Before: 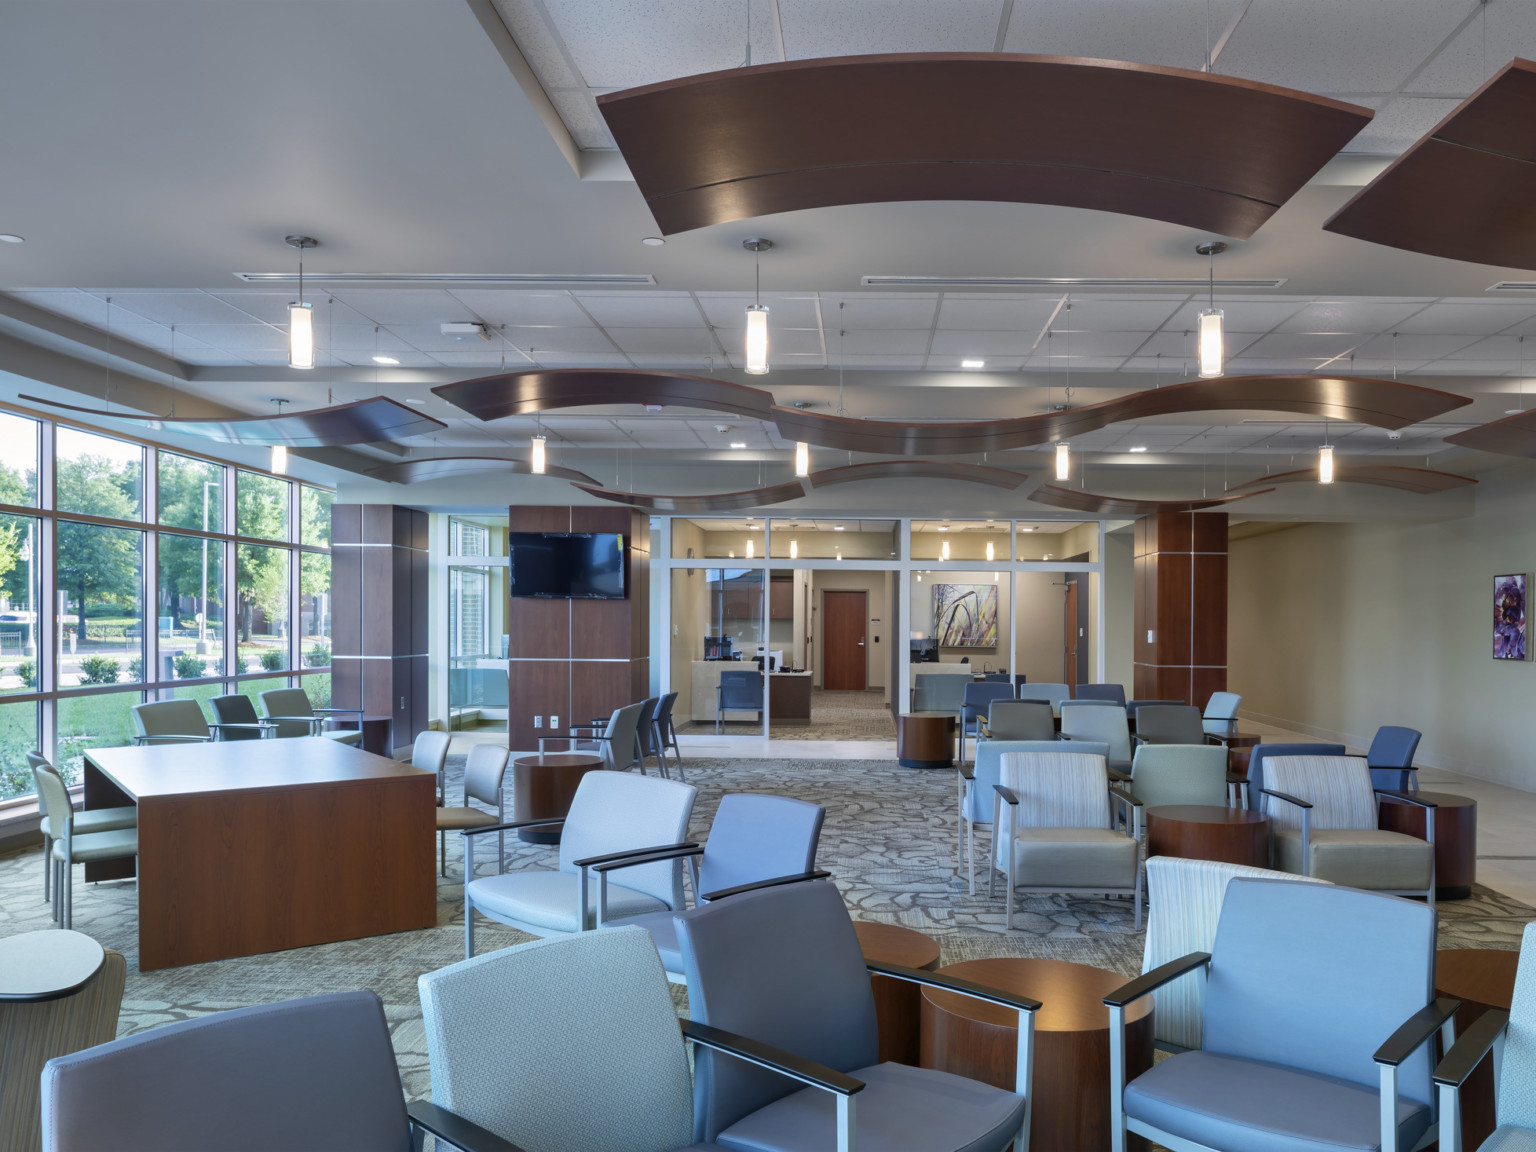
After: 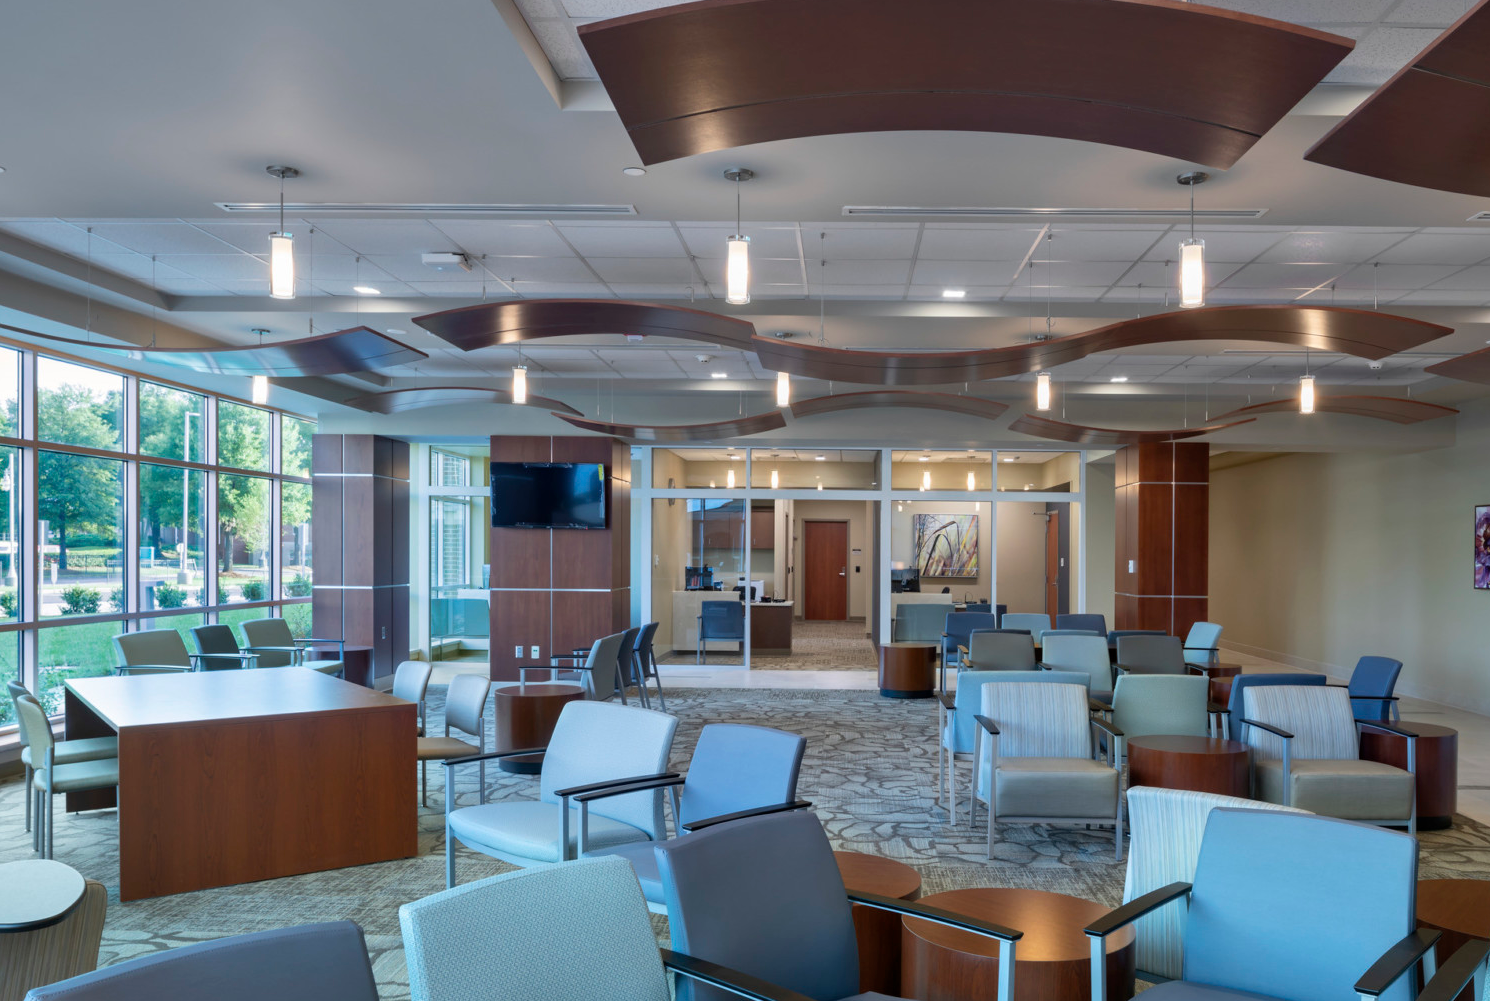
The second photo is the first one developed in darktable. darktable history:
crop: left 1.262%, top 6.089%, right 1.732%, bottom 7.019%
